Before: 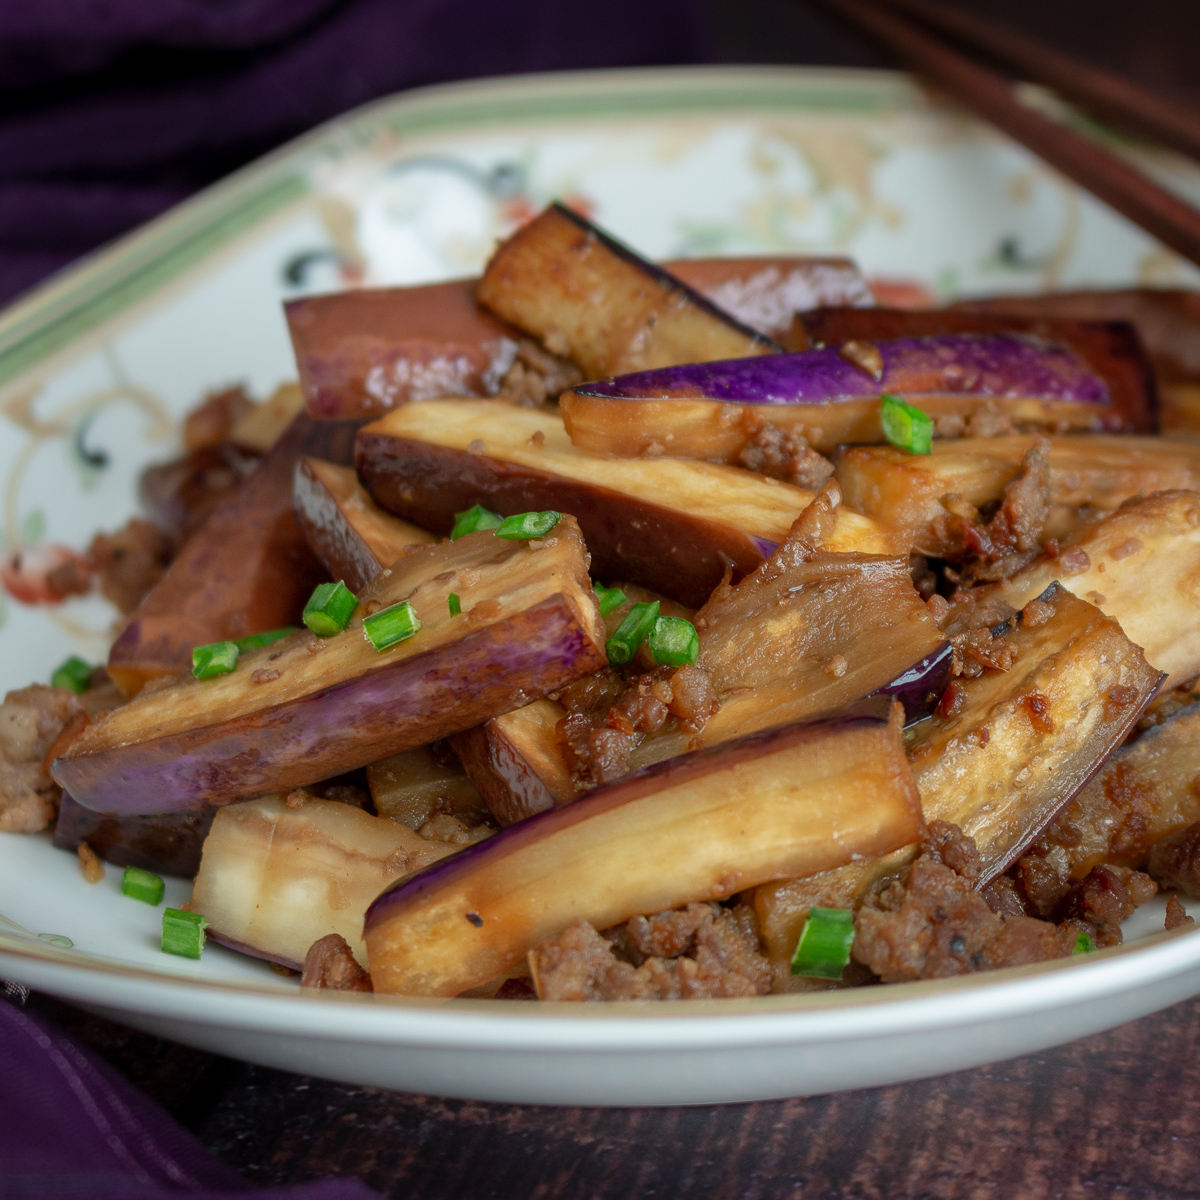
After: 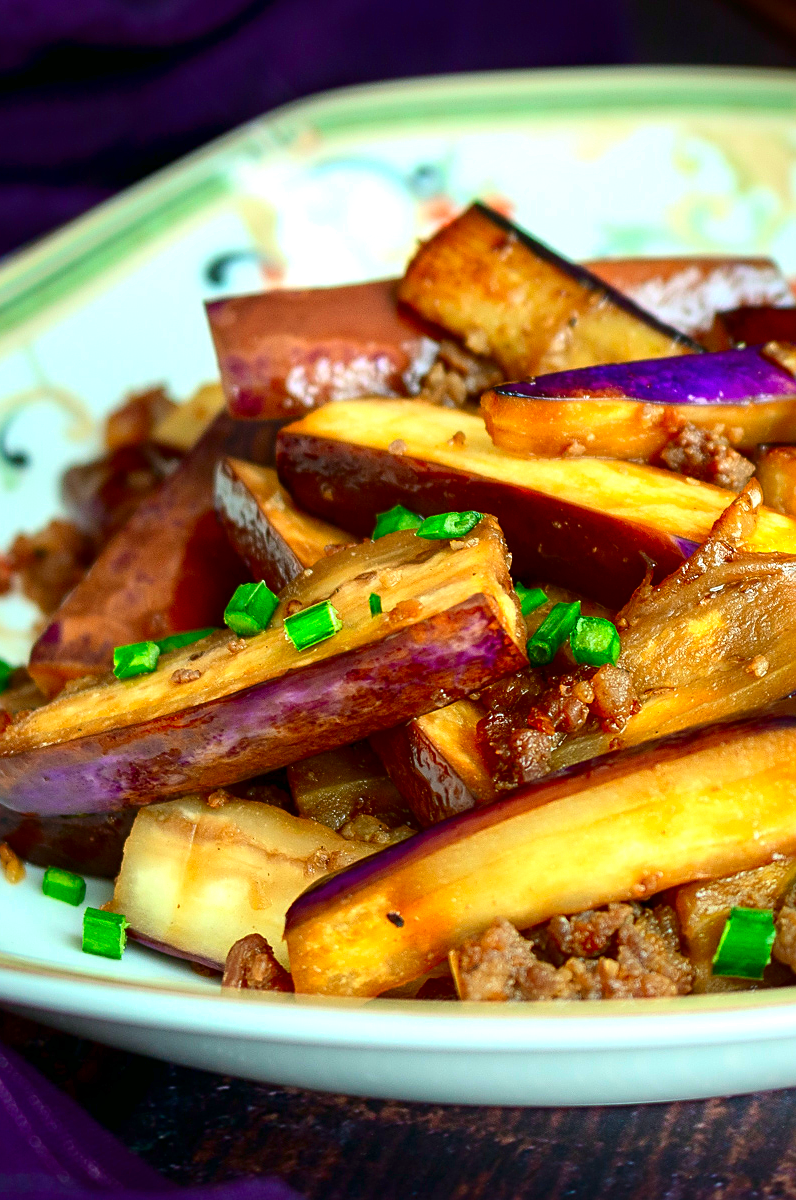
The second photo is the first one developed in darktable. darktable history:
crop and rotate: left 6.64%, right 26.994%
exposure: black level correction 0, exposure 0.897 EV, compensate highlight preservation false
contrast brightness saturation: contrast 0.191, brightness -0.104, saturation 0.21
color correction: highlights a* -7.59, highlights b* 1.54, shadows a* -2.96, saturation 1.44
sharpen: on, module defaults
local contrast: mode bilateral grid, contrast 21, coarseness 51, detail 119%, midtone range 0.2
tone equalizer: on, module defaults
color zones: curves: ch0 [(0, 0.5) (0.143, 0.52) (0.286, 0.5) (0.429, 0.5) (0.571, 0.5) (0.714, 0.5) (0.857, 0.5) (1, 0.5)]; ch1 [(0, 0.489) (0.155, 0.45) (0.286, 0.466) (0.429, 0.5) (0.571, 0.5) (0.714, 0.5) (0.857, 0.5) (1, 0.489)]
